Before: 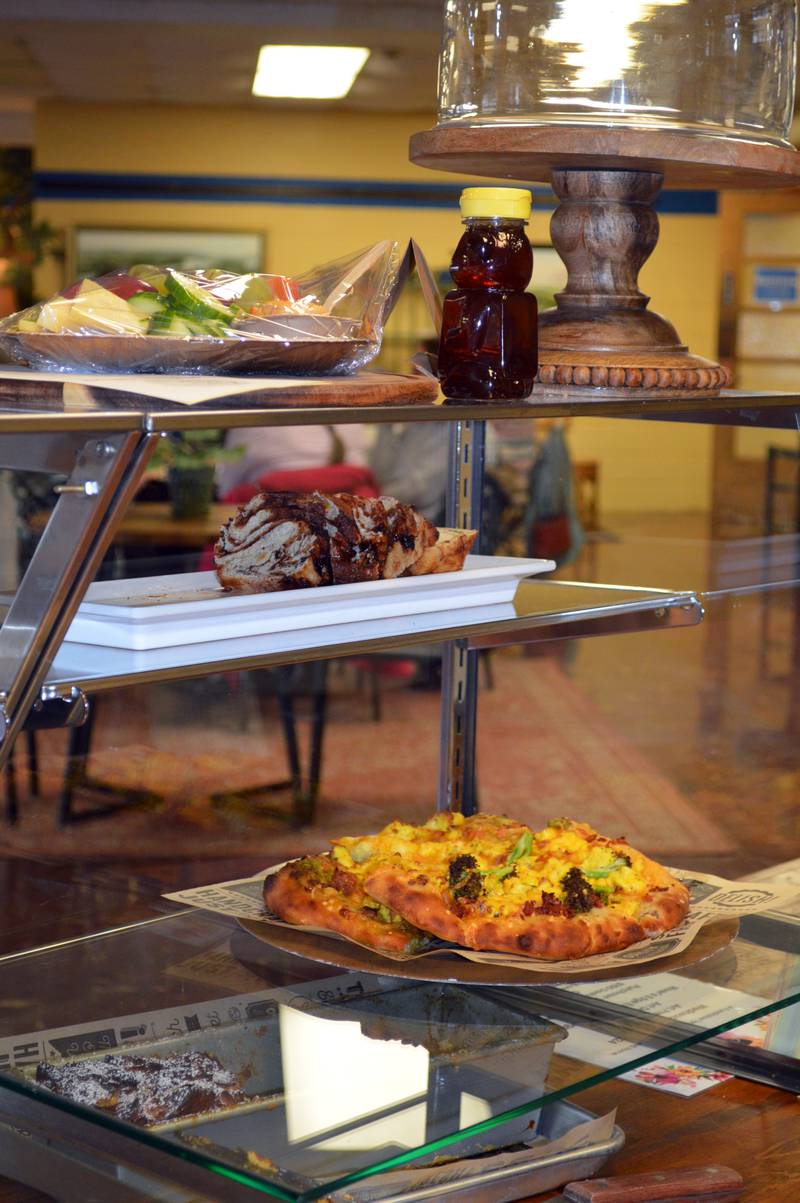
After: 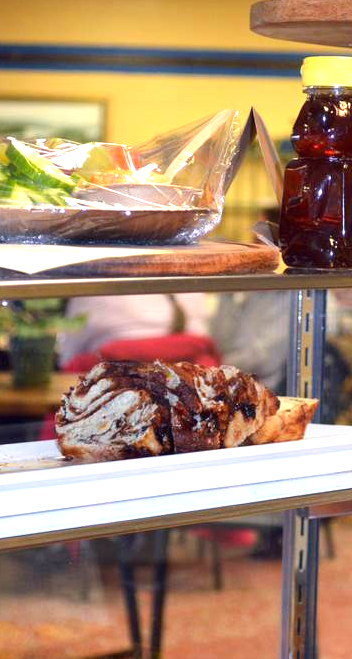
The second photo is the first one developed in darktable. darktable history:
crop: left 19.991%, top 10.916%, right 35.945%, bottom 34.252%
exposure: black level correction 0, exposure 1.001 EV, compensate highlight preservation false
